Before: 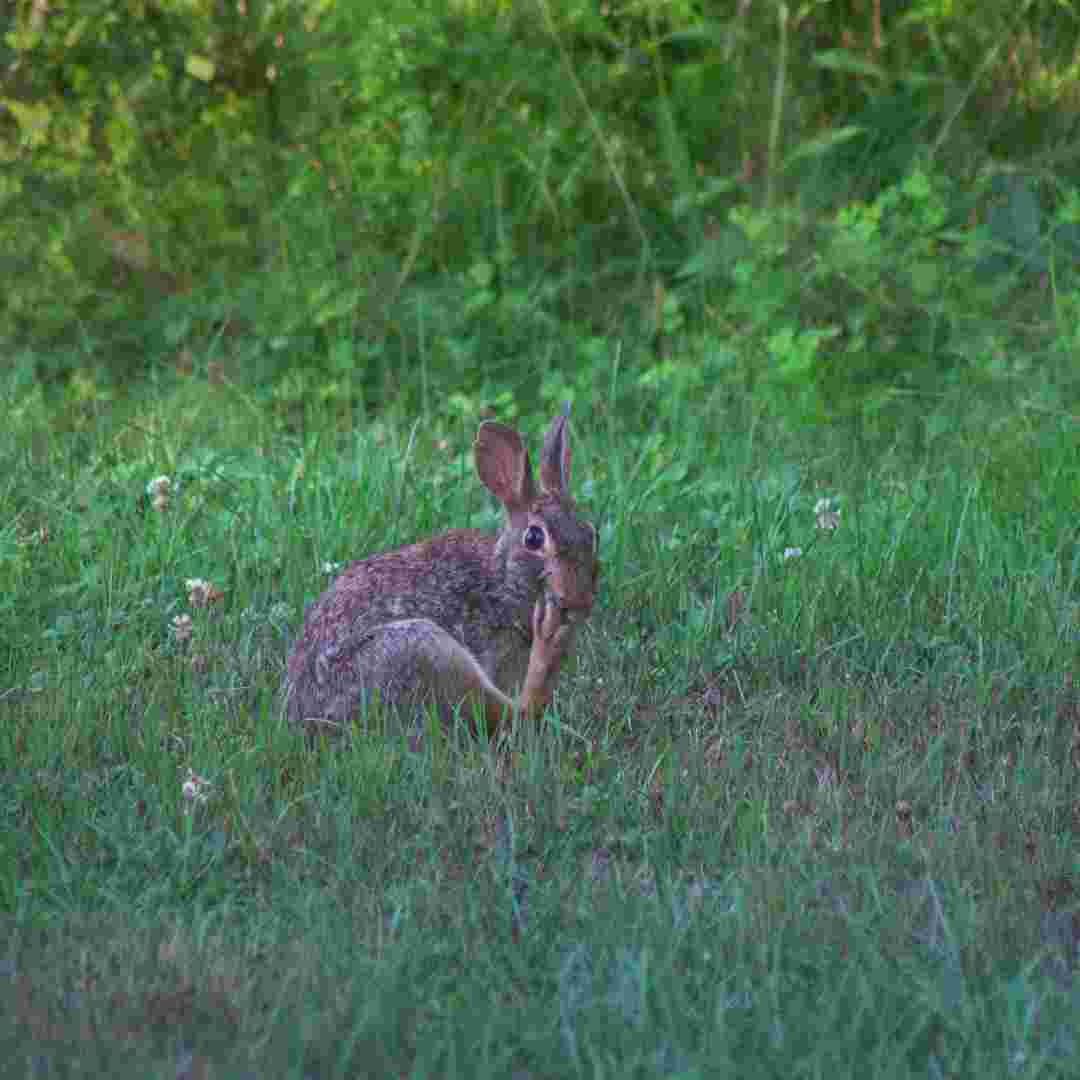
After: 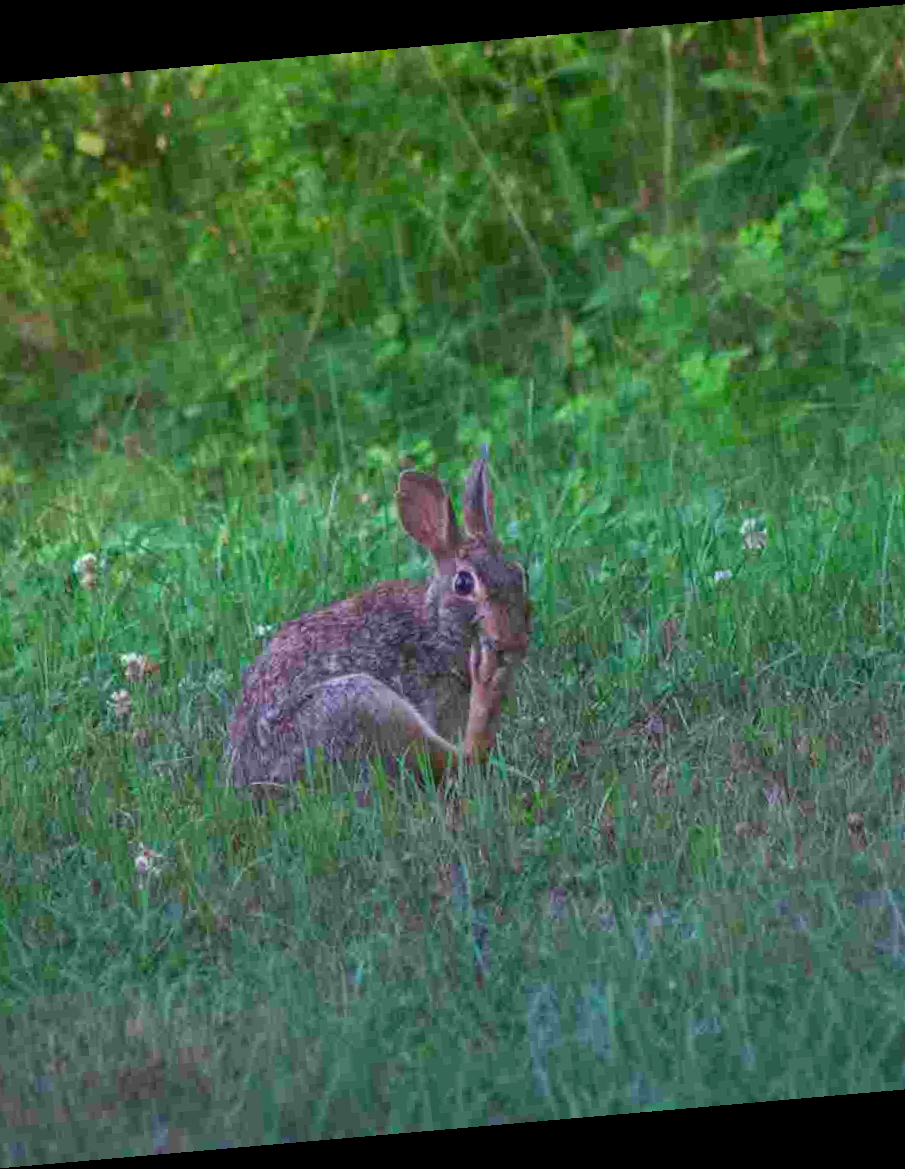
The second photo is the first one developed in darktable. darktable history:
crop: left 9.88%, right 12.664%
color contrast: green-magenta contrast 1.1, blue-yellow contrast 1.1, unbound 0
rotate and perspective: rotation -4.98°, automatic cropping off
